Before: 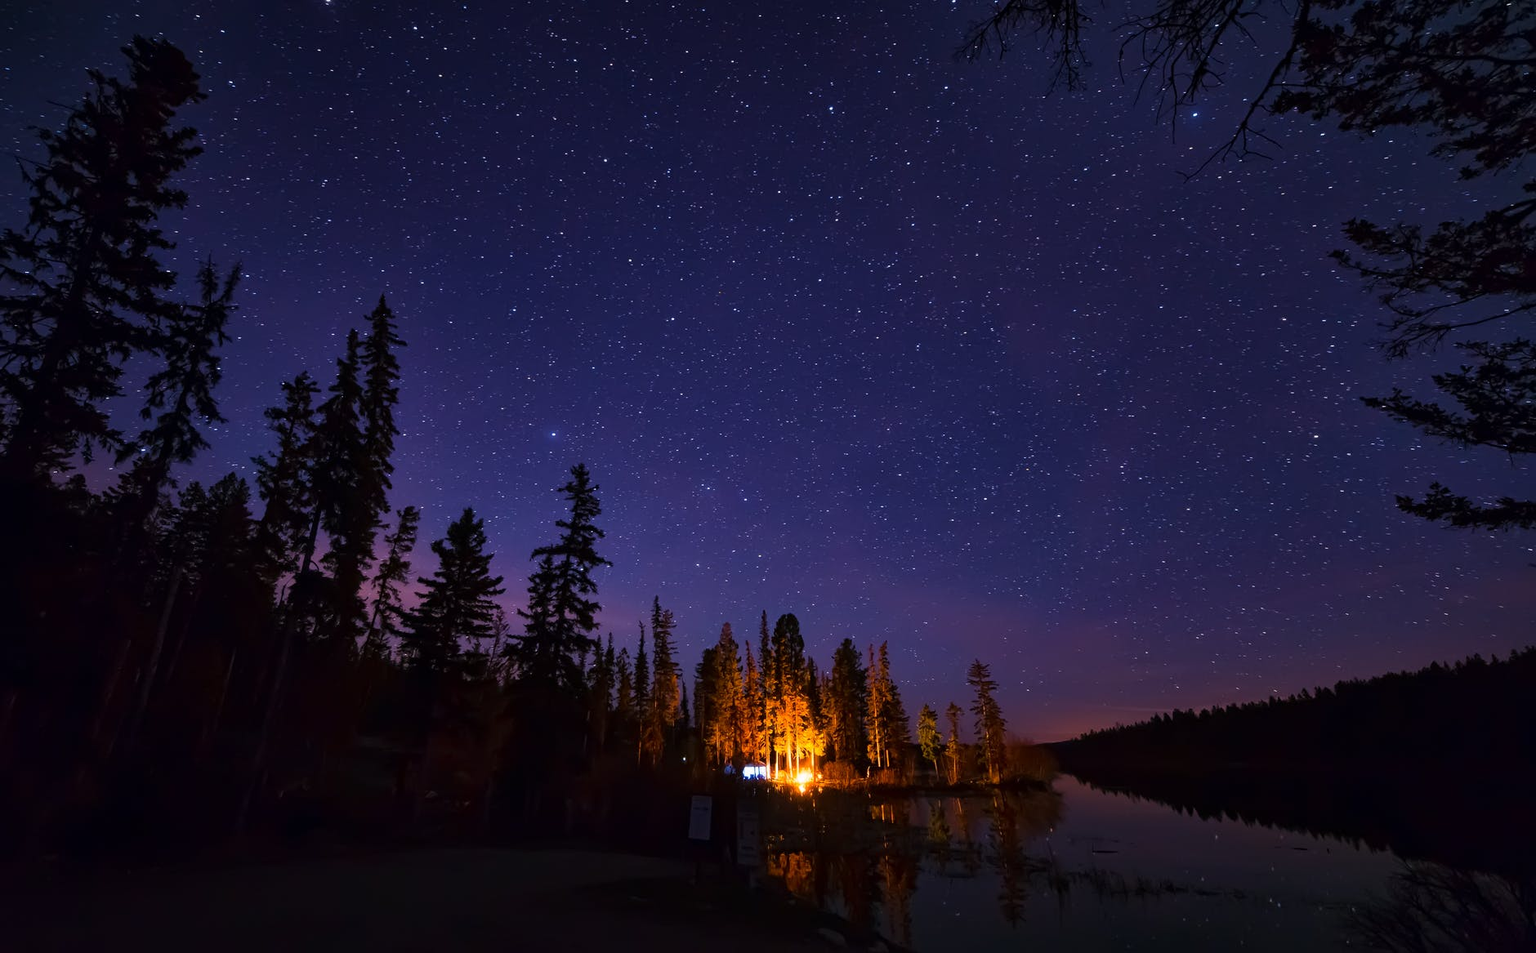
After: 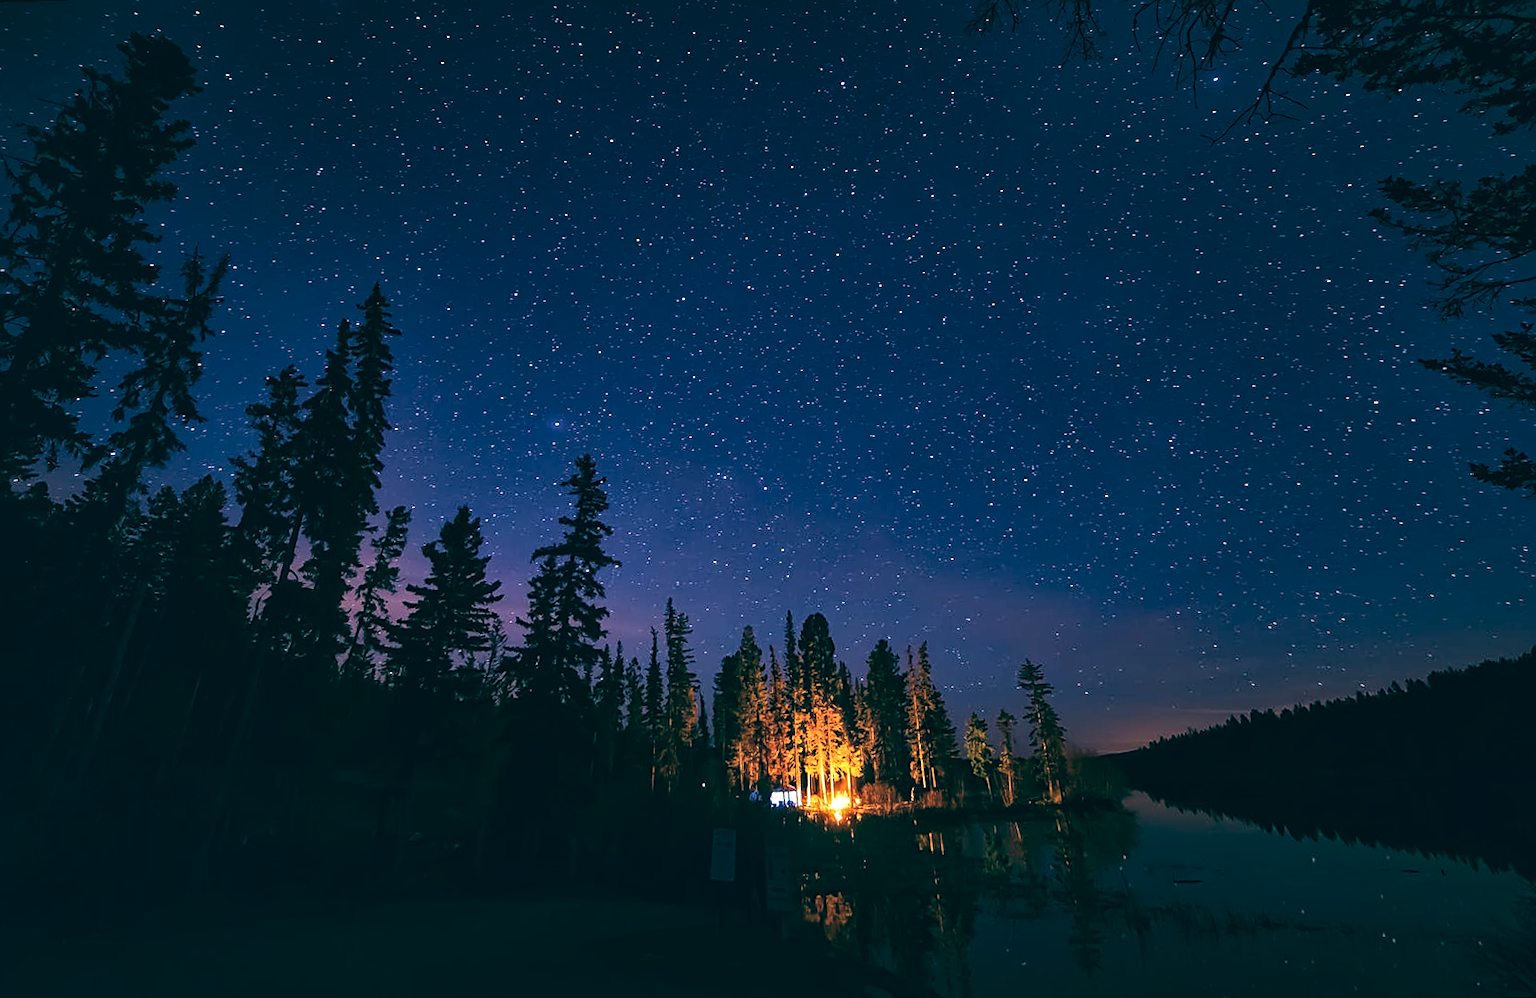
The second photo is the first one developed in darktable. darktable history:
color balance: lift [1.005, 0.99, 1.007, 1.01], gamma [1, 0.979, 1.011, 1.021], gain [0.923, 1.098, 1.025, 0.902], input saturation 90.45%, contrast 7.73%, output saturation 105.91%
local contrast: detail 150%
crop: left 0.434%, top 0.485%, right 0.244%, bottom 0.386%
white balance: red 0.984, blue 1.059
rotate and perspective: rotation -1.68°, lens shift (vertical) -0.146, crop left 0.049, crop right 0.912, crop top 0.032, crop bottom 0.96
sharpen: on, module defaults
